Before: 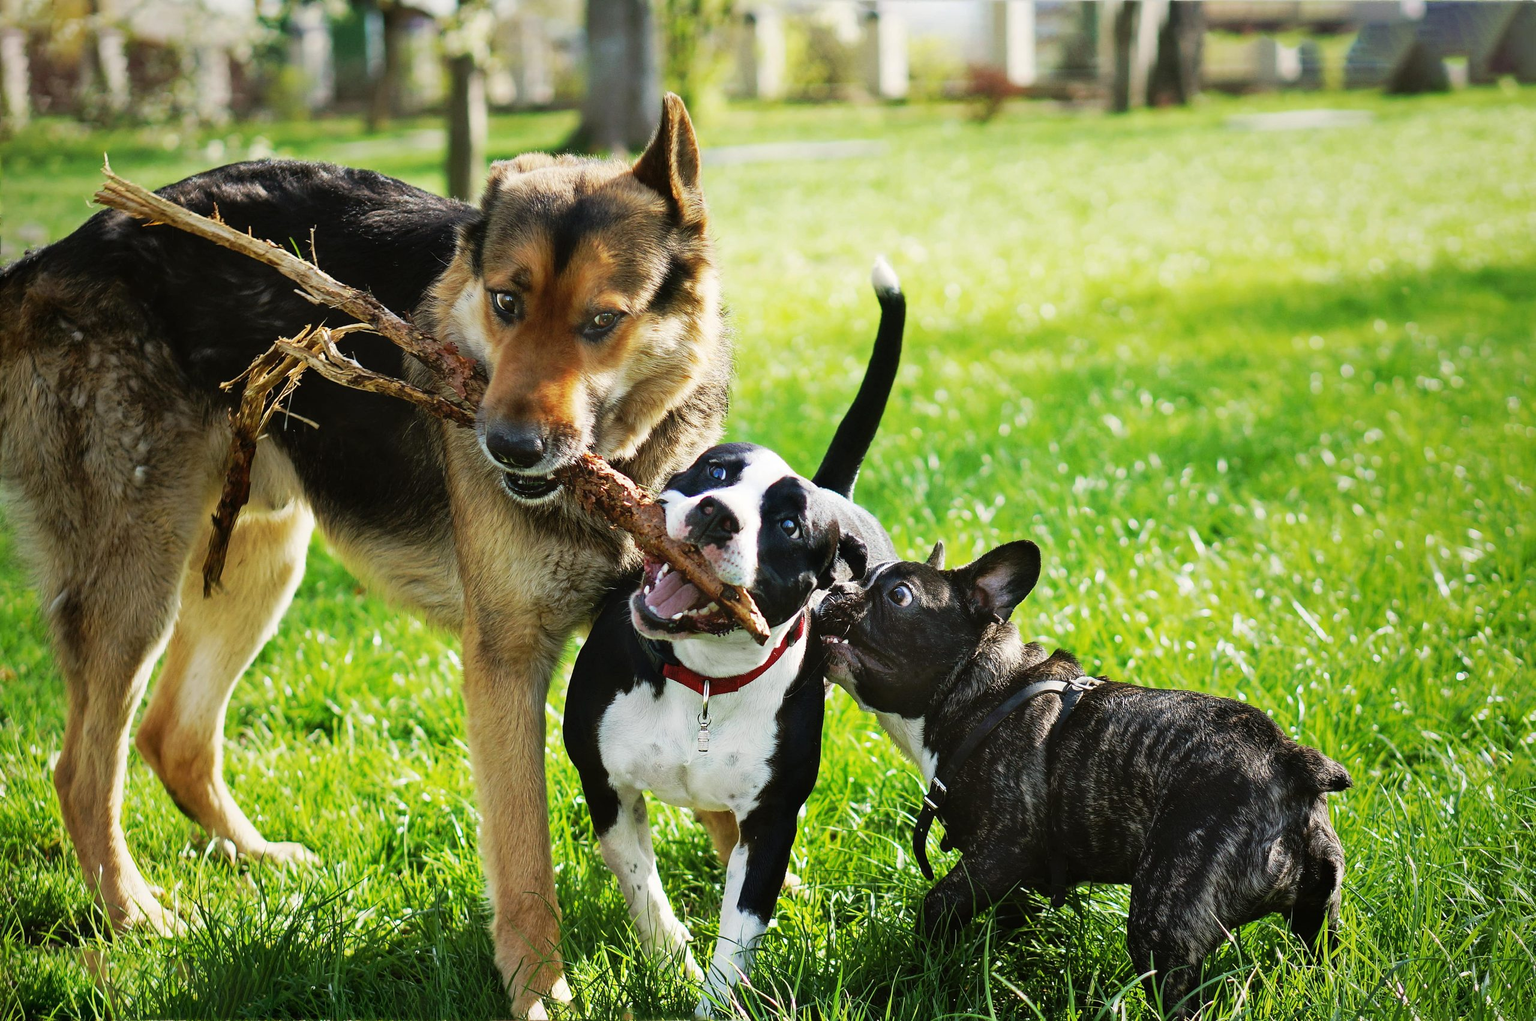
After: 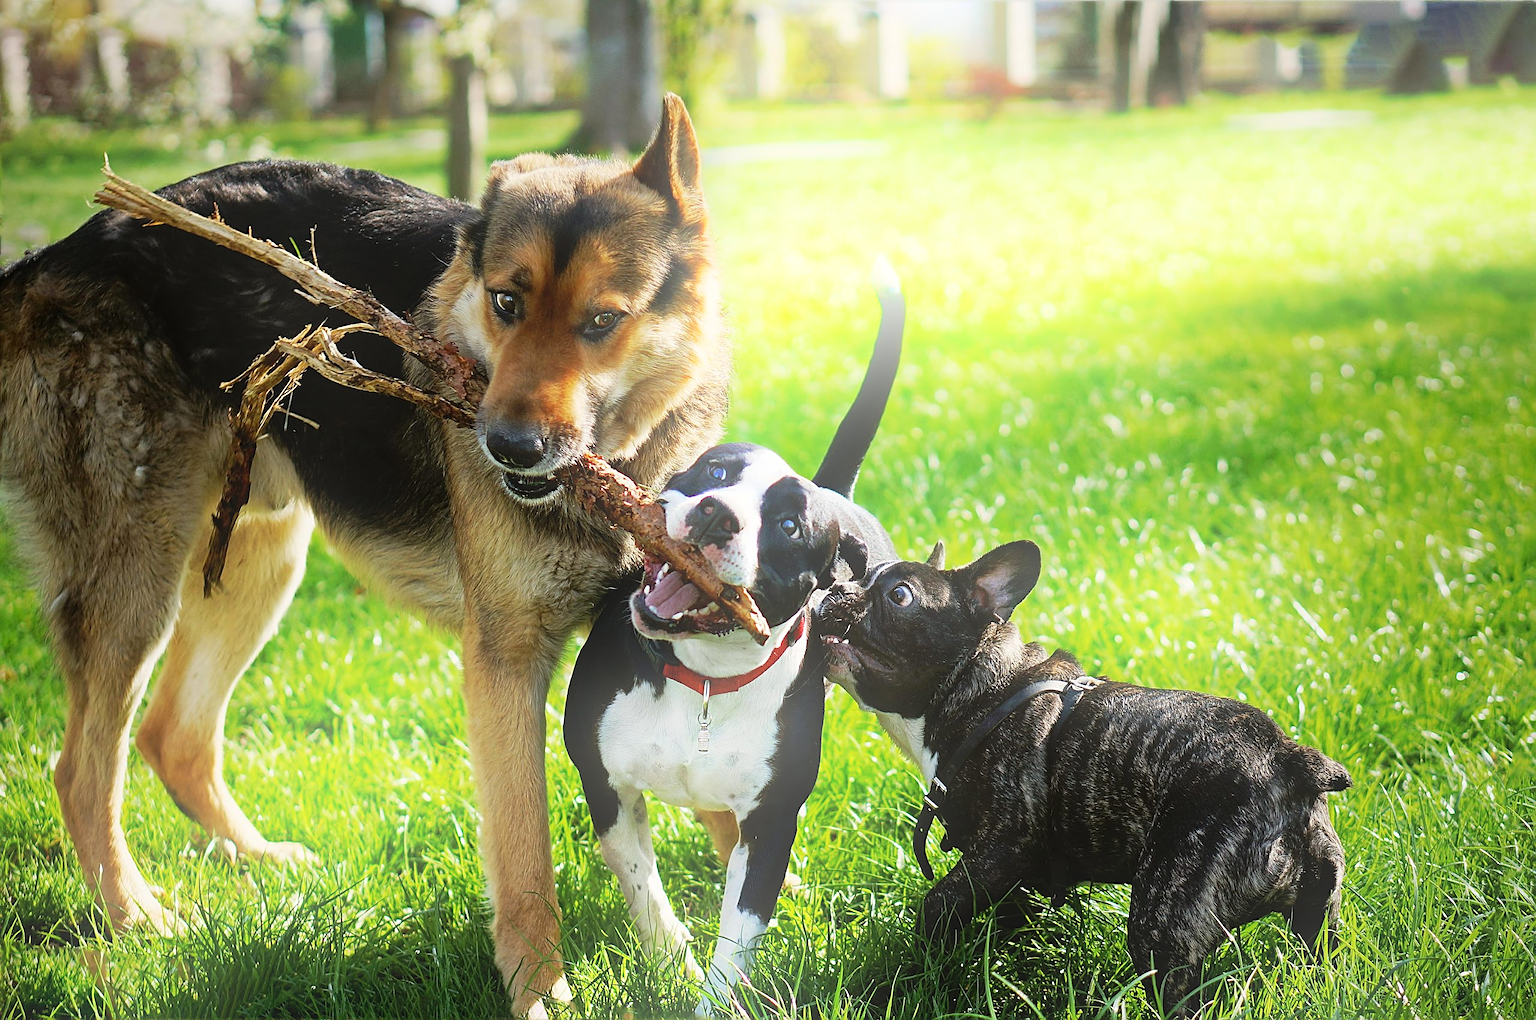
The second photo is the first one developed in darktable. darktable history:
sharpen: on, module defaults
bloom: on, module defaults
